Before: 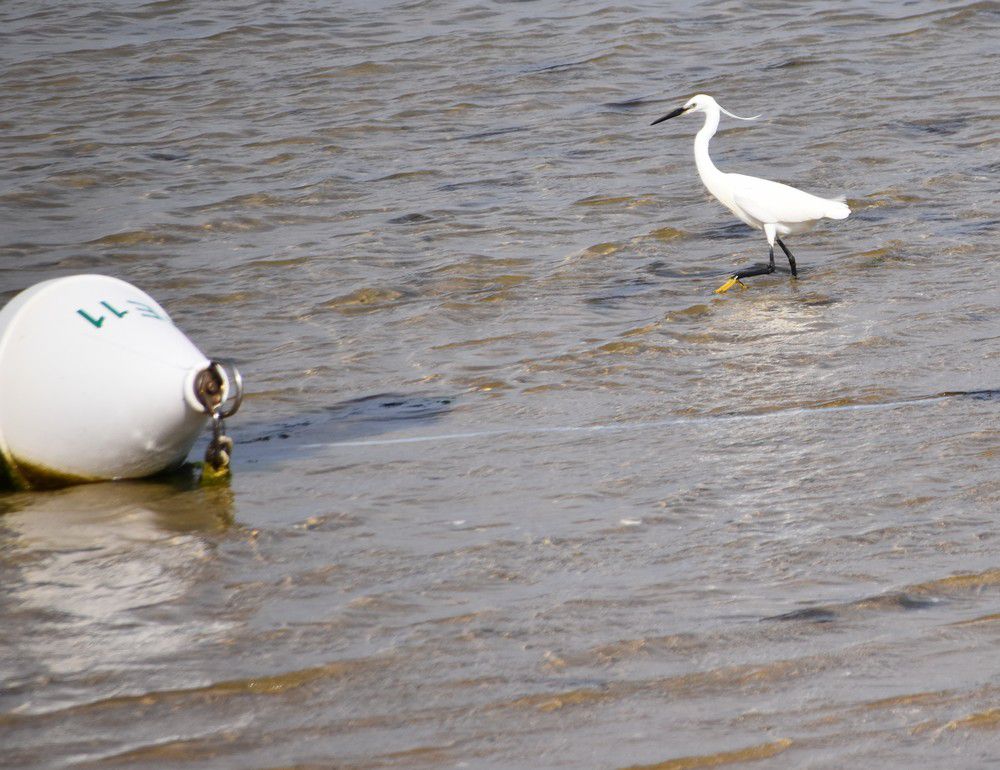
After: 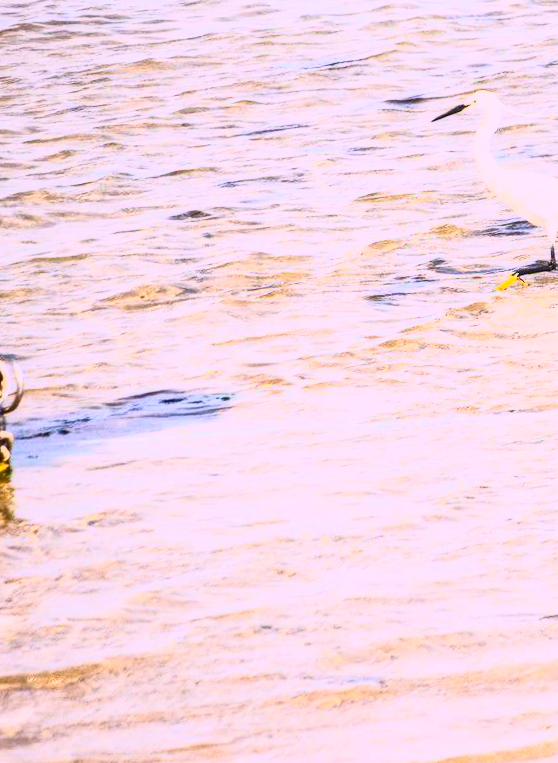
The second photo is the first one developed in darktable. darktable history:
white balance: red 1.05, blue 1.072
rotate and perspective: rotation 0.192°, lens shift (horizontal) -0.015, crop left 0.005, crop right 0.996, crop top 0.006, crop bottom 0.99
local contrast: on, module defaults
tone curve: curves: ch0 [(0, 0) (0.049, 0.01) (0.154, 0.081) (0.491, 0.56) (0.739, 0.794) (0.992, 0.937)]; ch1 [(0, 0) (0.172, 0.123) (0.317, 0.272) (0.401, 0.422) (0.499, 0.497) (0.531, 0.54) (0.615, 0.603) (0.741, 0.783) (1, 1)]; ch2 [(0, 0) (0.411, 0.424) (0.462, 0.483) (0.544, 0.56) (0.686, 0.638) (1, 1)], color space Lab, independent channels, preserve colors none
crop: left 21.496%, right 22.254%
contrast brightness saturation: contrast 1, brightness 1, saturation 1
